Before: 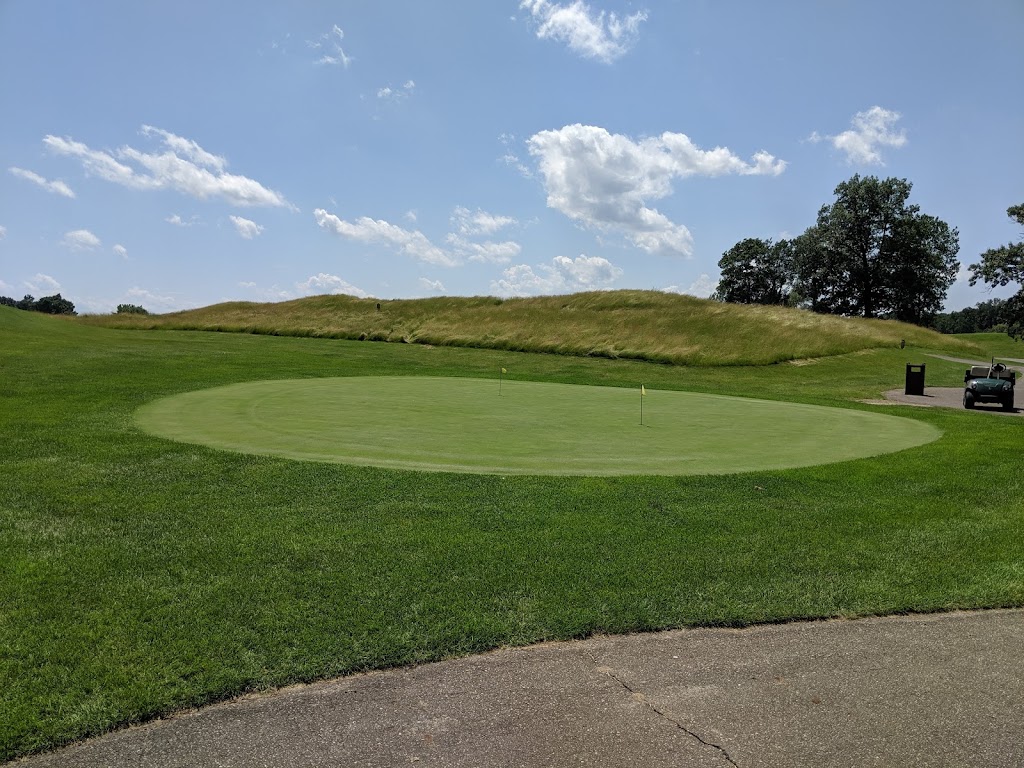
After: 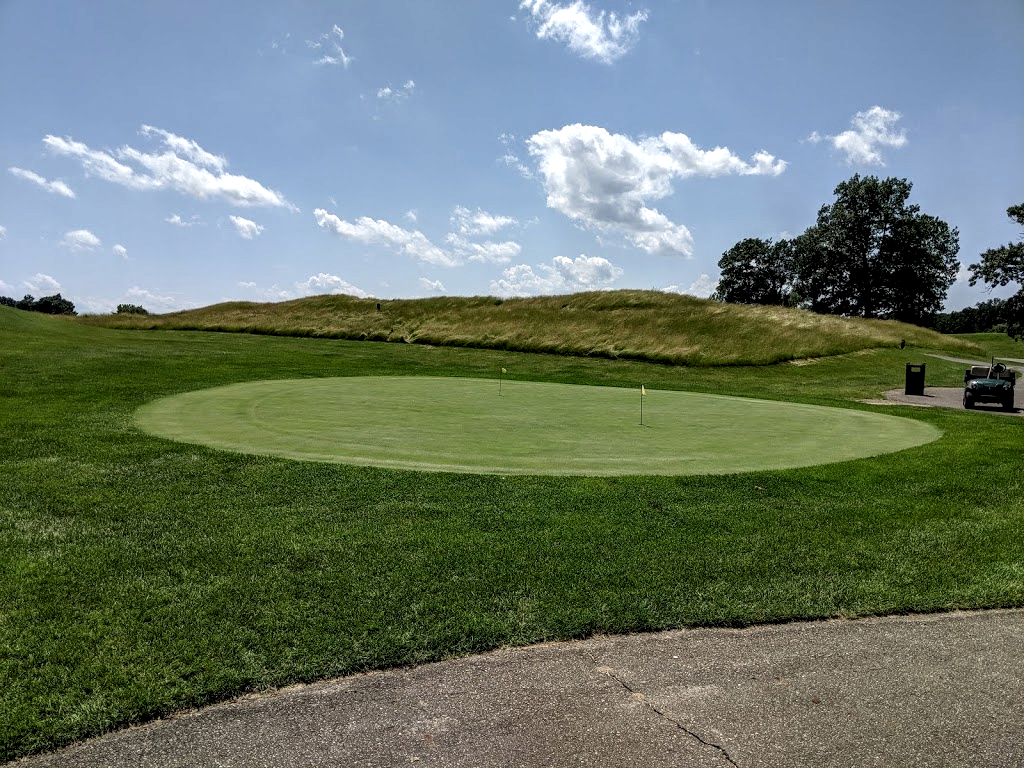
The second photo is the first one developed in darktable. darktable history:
exposure: exposure -0.138 EV, compensate exposure bias true, compensate highlight preservation false
local contrast: highlights 64%, shadows 53%, detail 169%, midtone range 0.516
